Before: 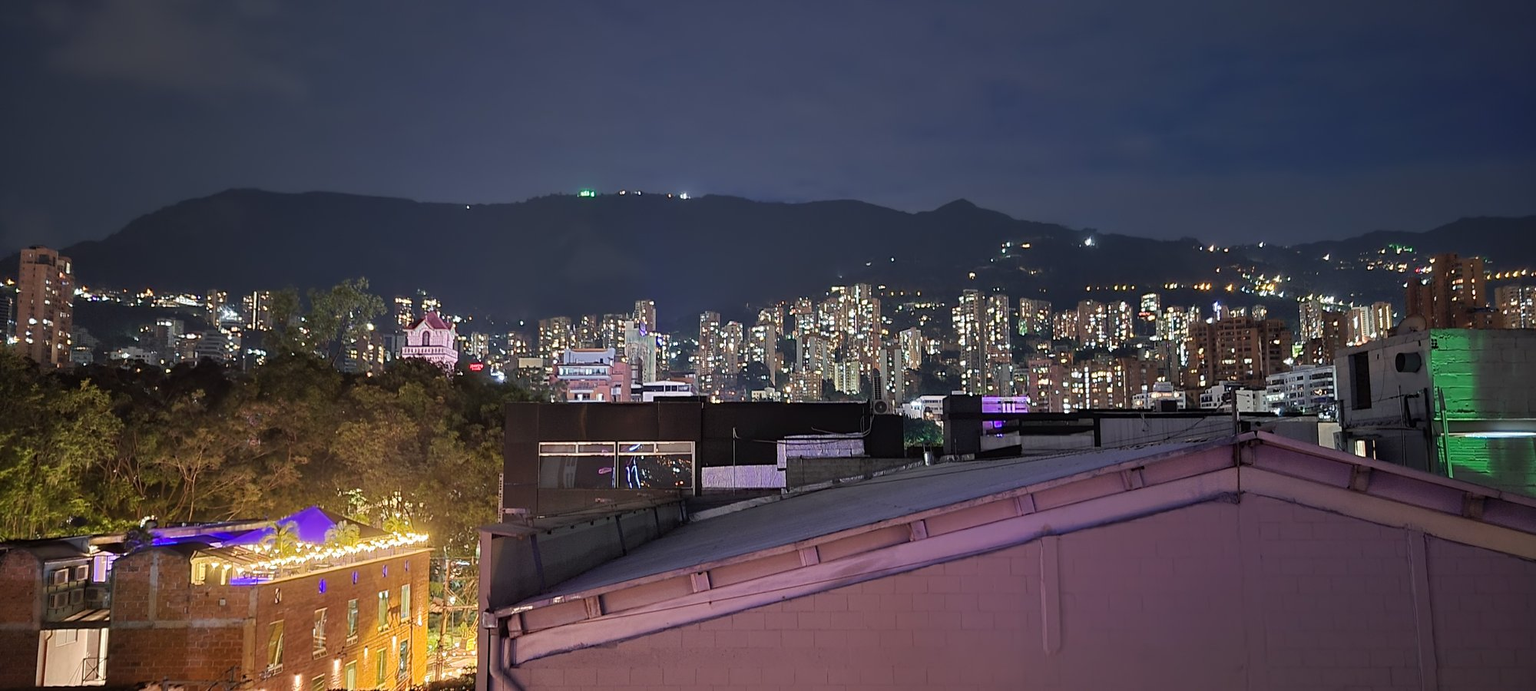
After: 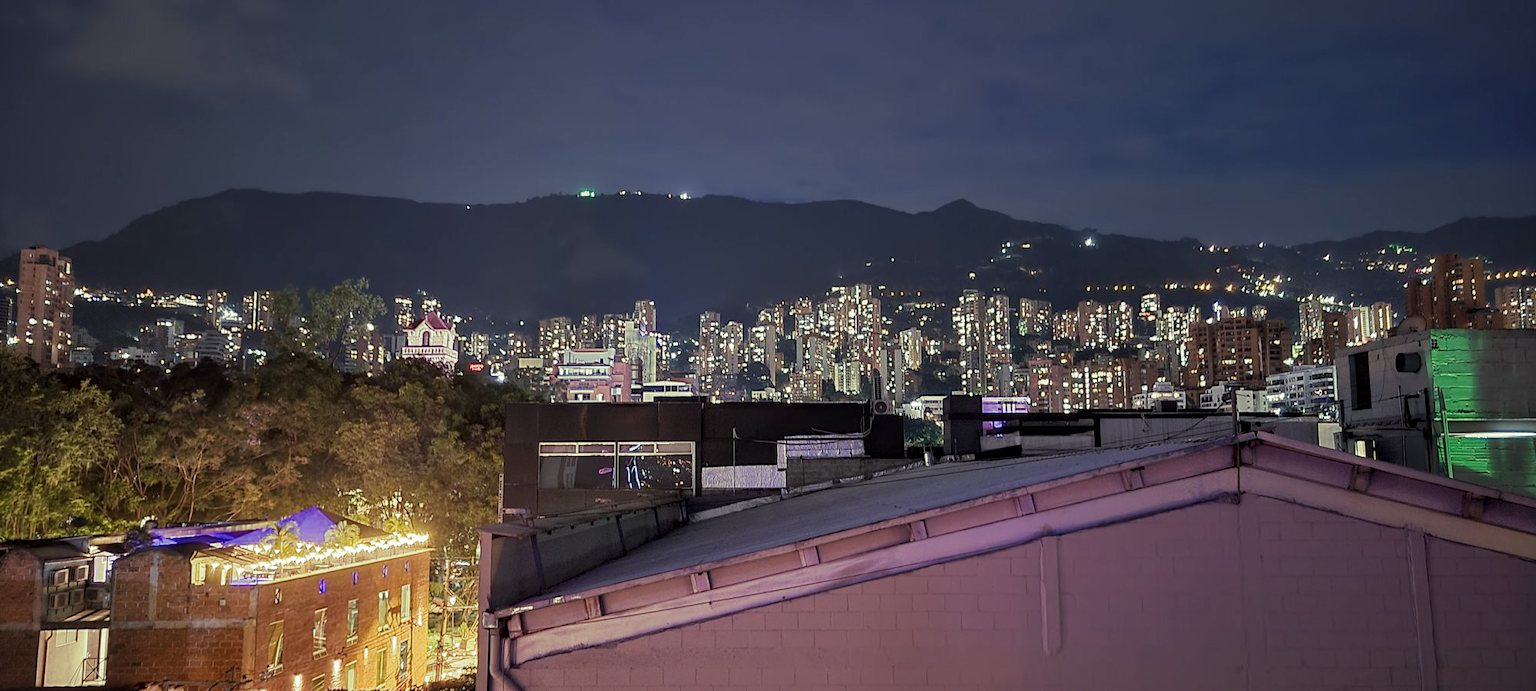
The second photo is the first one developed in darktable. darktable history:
local contrast: on, module defaults
split-toning: shadows › hue 290.82°, shadows › saturation 0.34, highlights › saturation 0.38, balance 0, compress 50%
